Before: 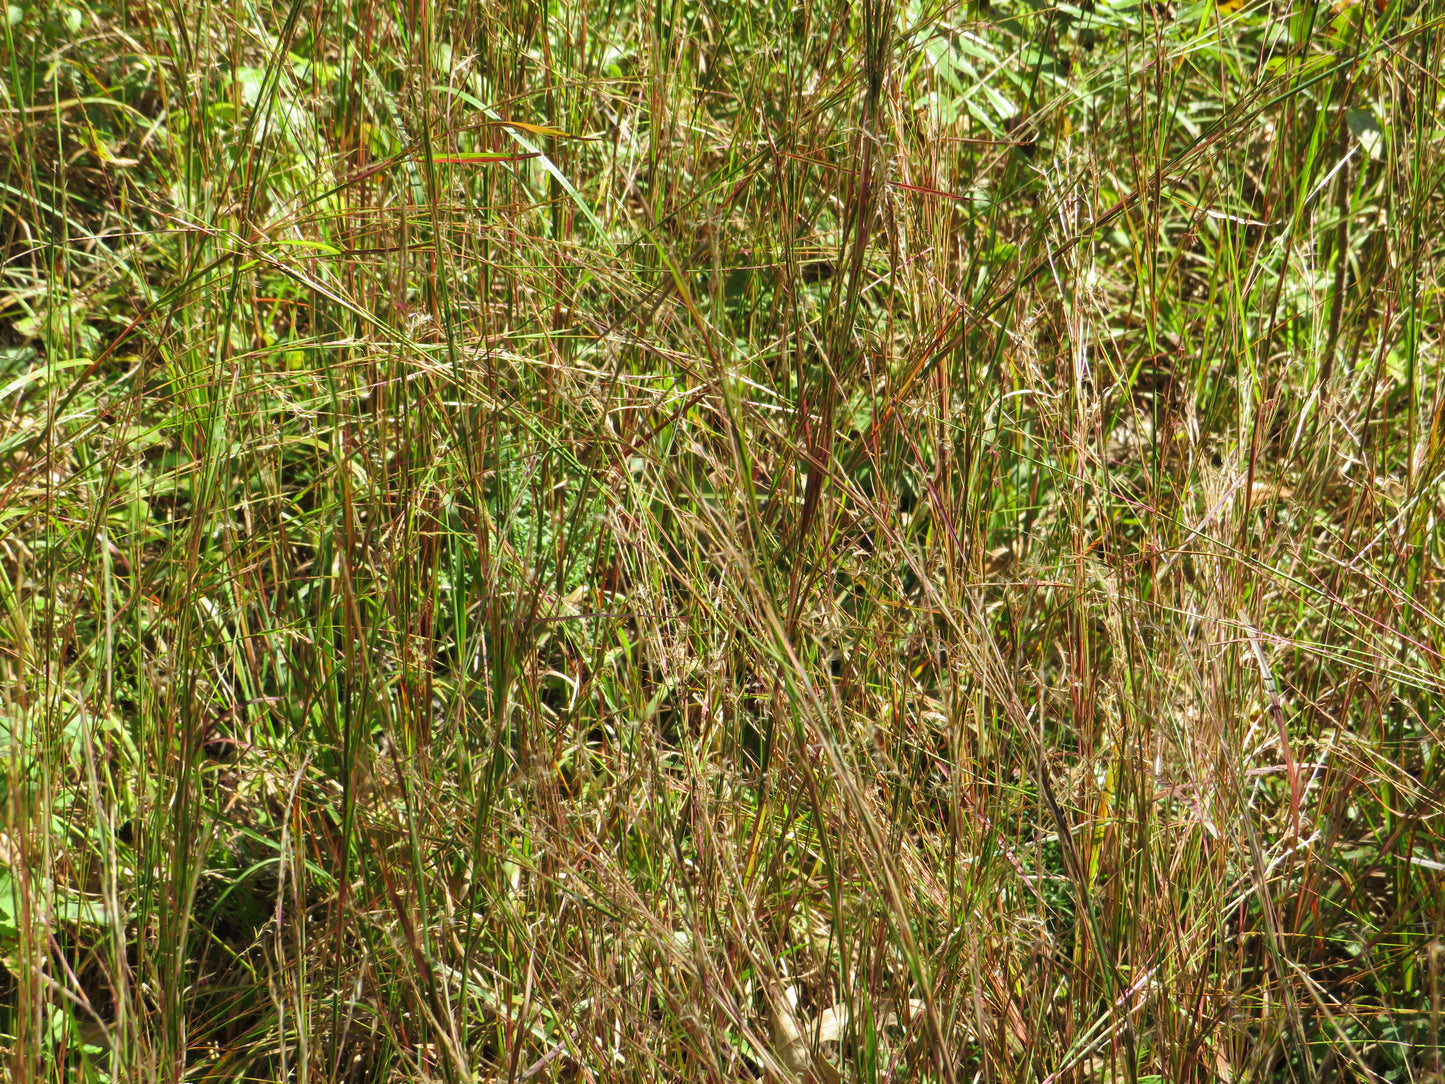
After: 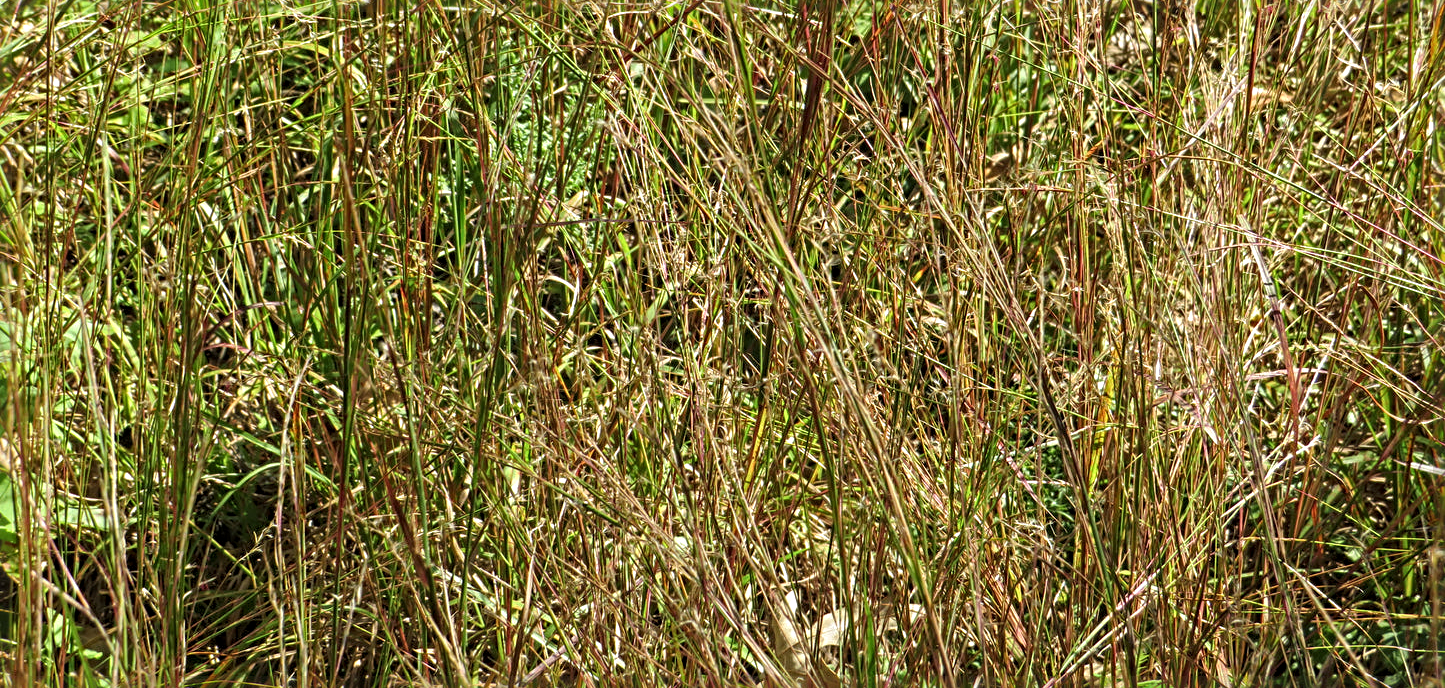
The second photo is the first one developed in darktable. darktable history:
crop and rotate: top 36.522%
exposure: exposure -0.015 EV, compensate highlight preservation false
sharpen: radius 4.934
local contrast: on, module defaults
contrast equalizer: y [[0.5, 0.5, 0.472, 0.5, 0.5, 0.5], [0.5 ×6], [0.5 ×6], [0 ×6], [0 ×6]]
